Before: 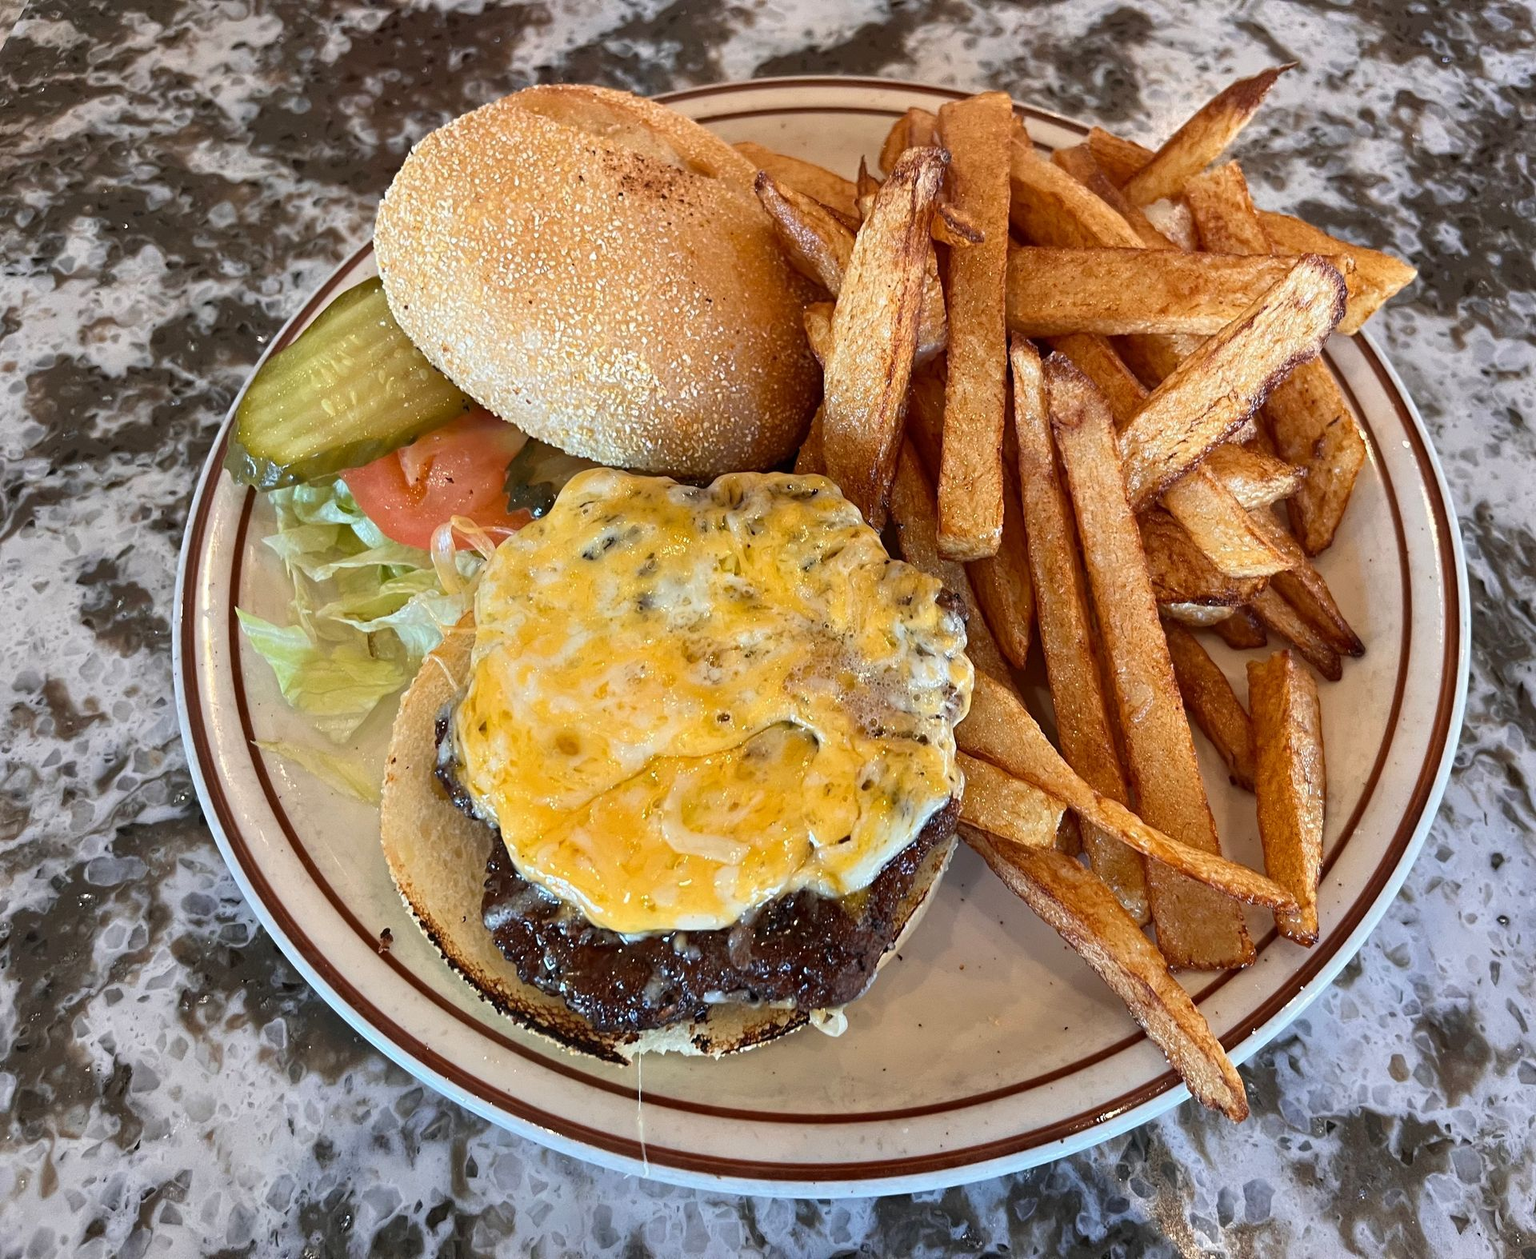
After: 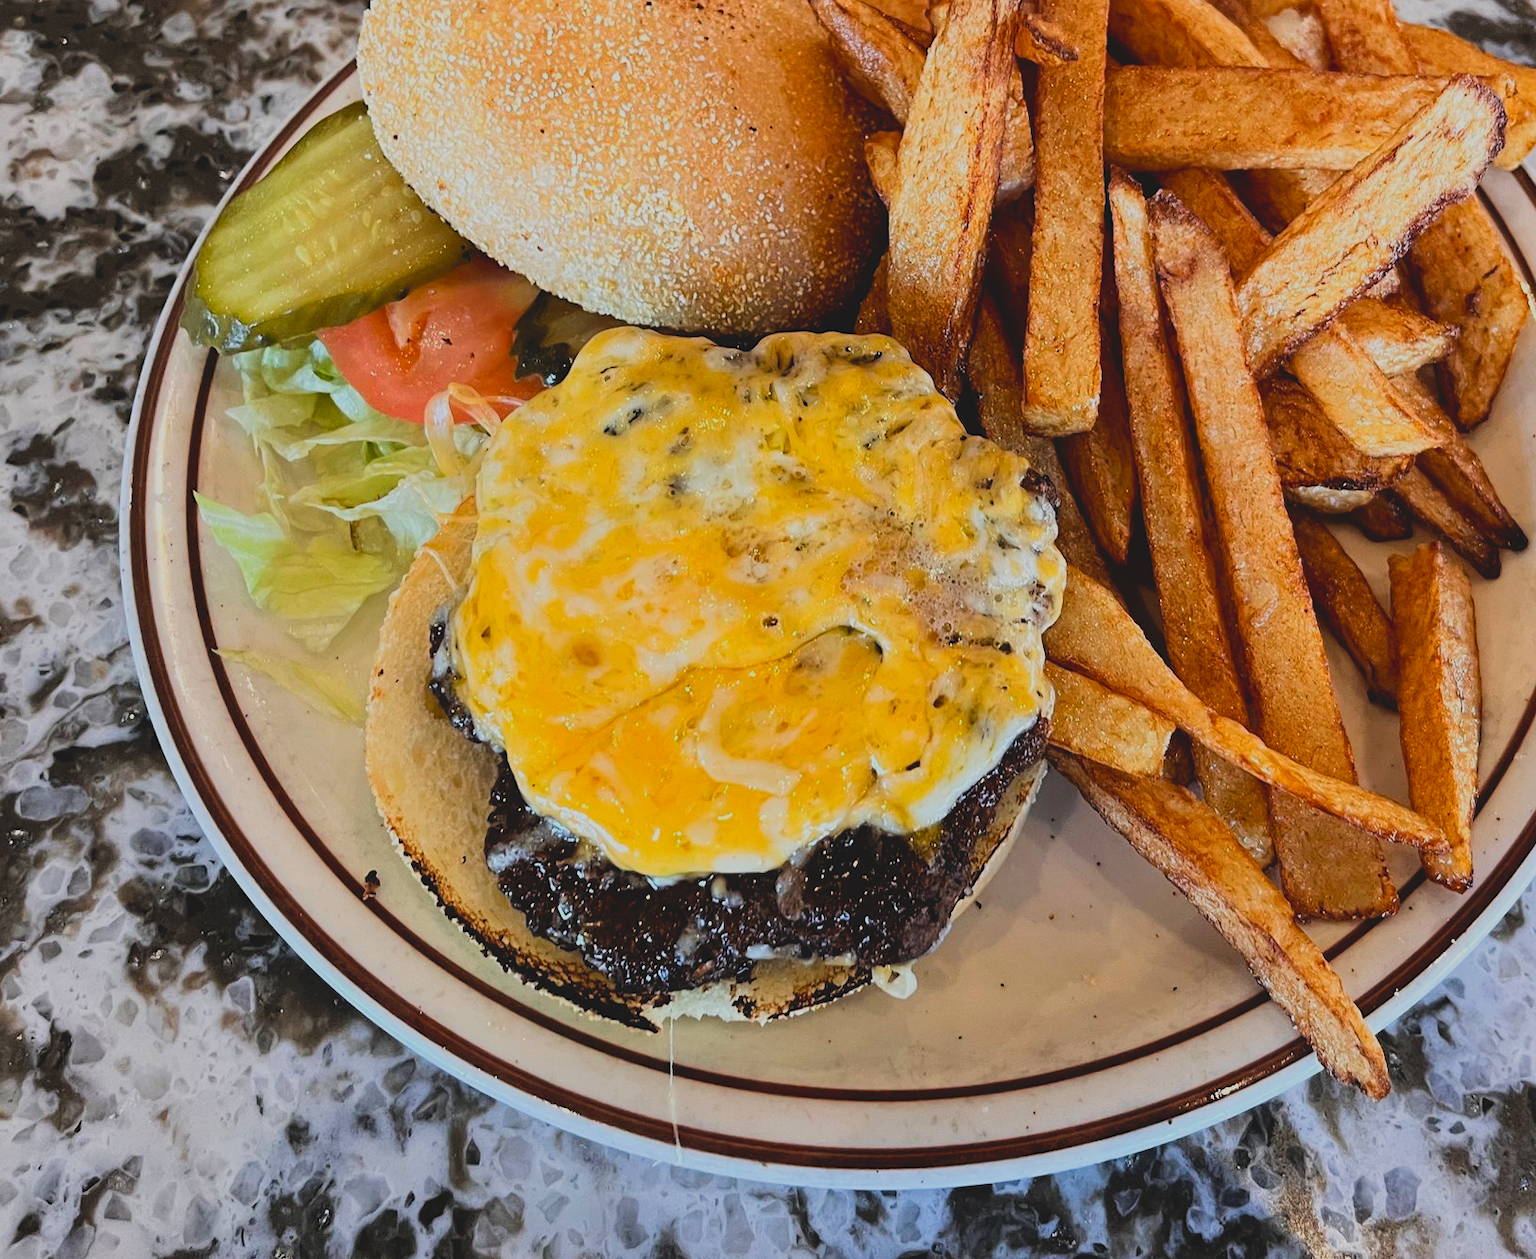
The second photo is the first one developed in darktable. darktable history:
contrast brightness saturation: contrast -0.195, saturation 0.189
crop and rotate: left 4.655%, top 15.289%, right 10.652%
filmic rgb: black relative exposure -5.11 EV, white relative exposure 3.99 EV, hardness 2.89, contrast 1.396, highlights saturation mix -31.17%, enable highlight reconstruction true
